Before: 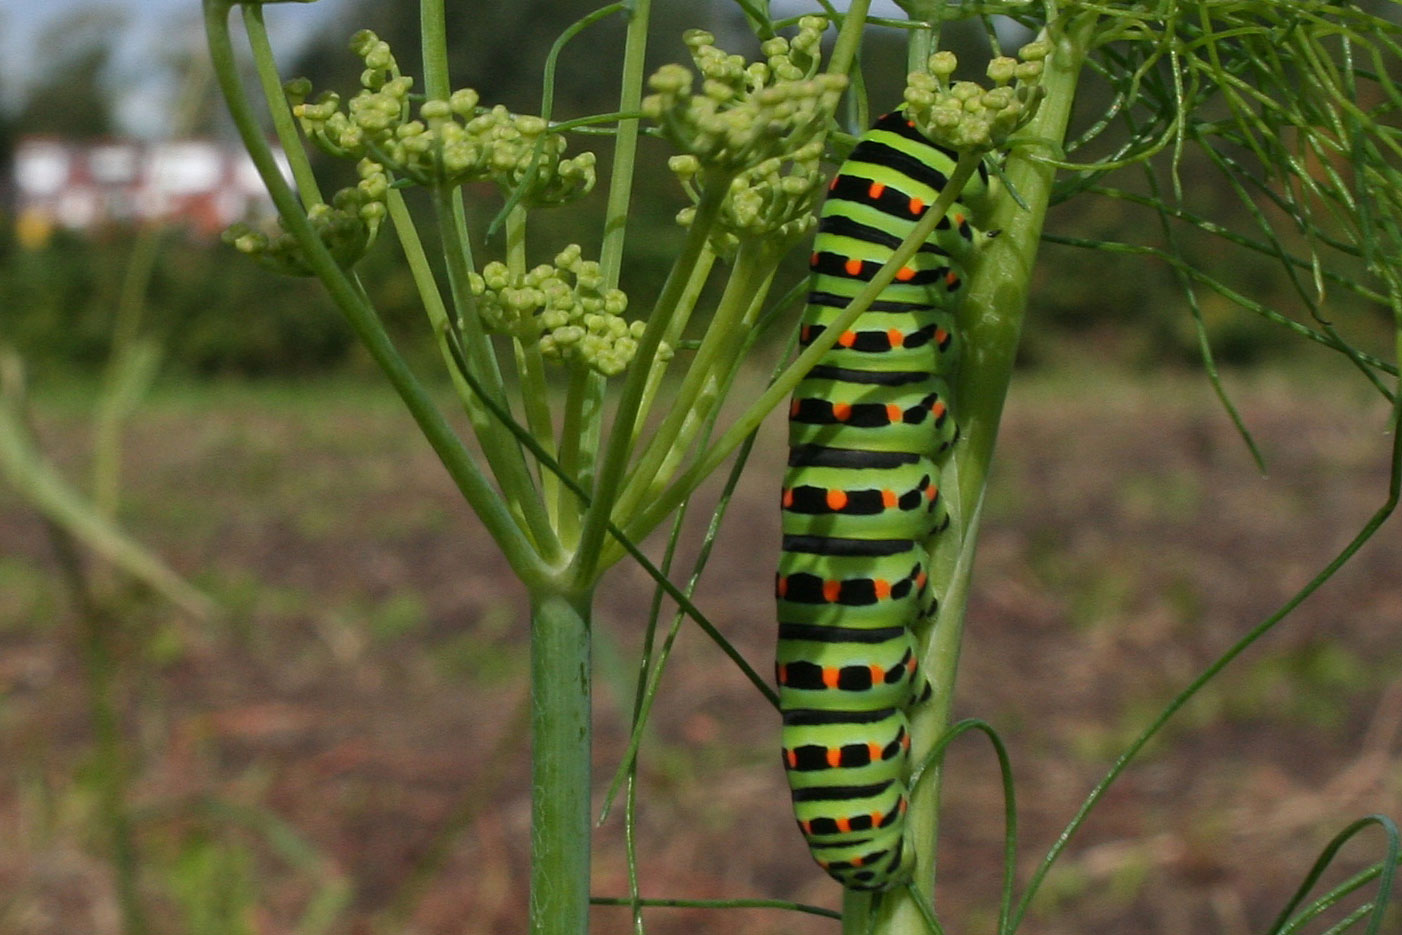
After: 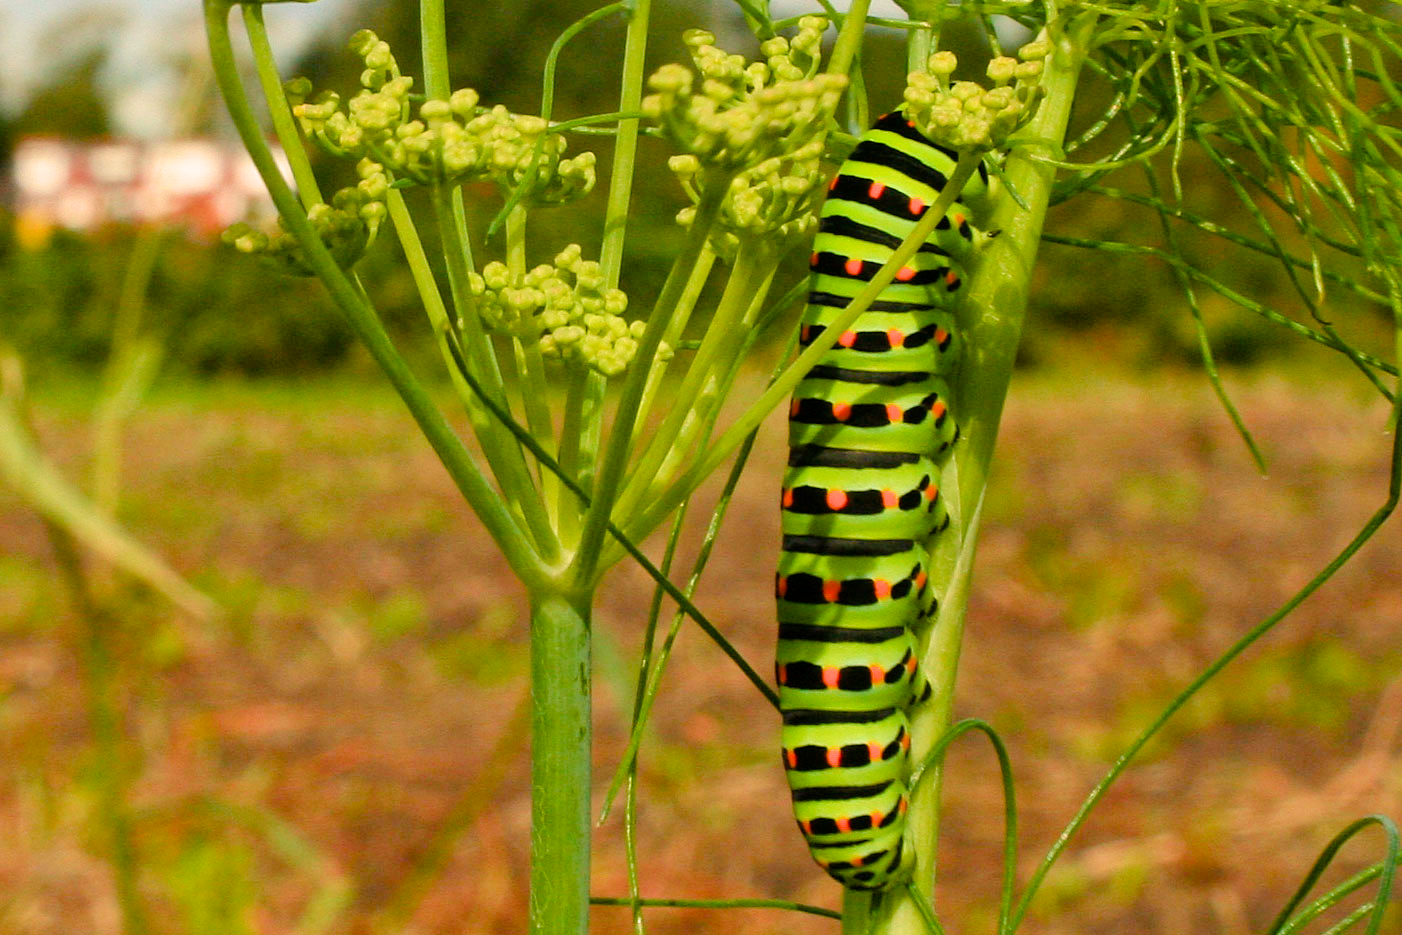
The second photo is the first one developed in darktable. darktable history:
color balance rgb: linear chroma grading › shadows -2.2%, linear chroma grading › highlights -15%, linear chroma grading › global chroma -10%, linear chroma grading › mid-tones -10%, perceptual saturation grading › global saturation 45%, perceptual saturation grading › highlights -50%, perceptual saturation grading › shadows 30%, perceptual brilliance grading › global brilliance 18%, global vibrance 45%
exposure: exposure 0.6 EV, compensate highlight preservation false
filmic rgb: black relative exposure -7.65 EV, white relative exposure 4.56 EV, hardness 3.61, color science v6 (2022)
white balance: red 1.123, blue 0.83
